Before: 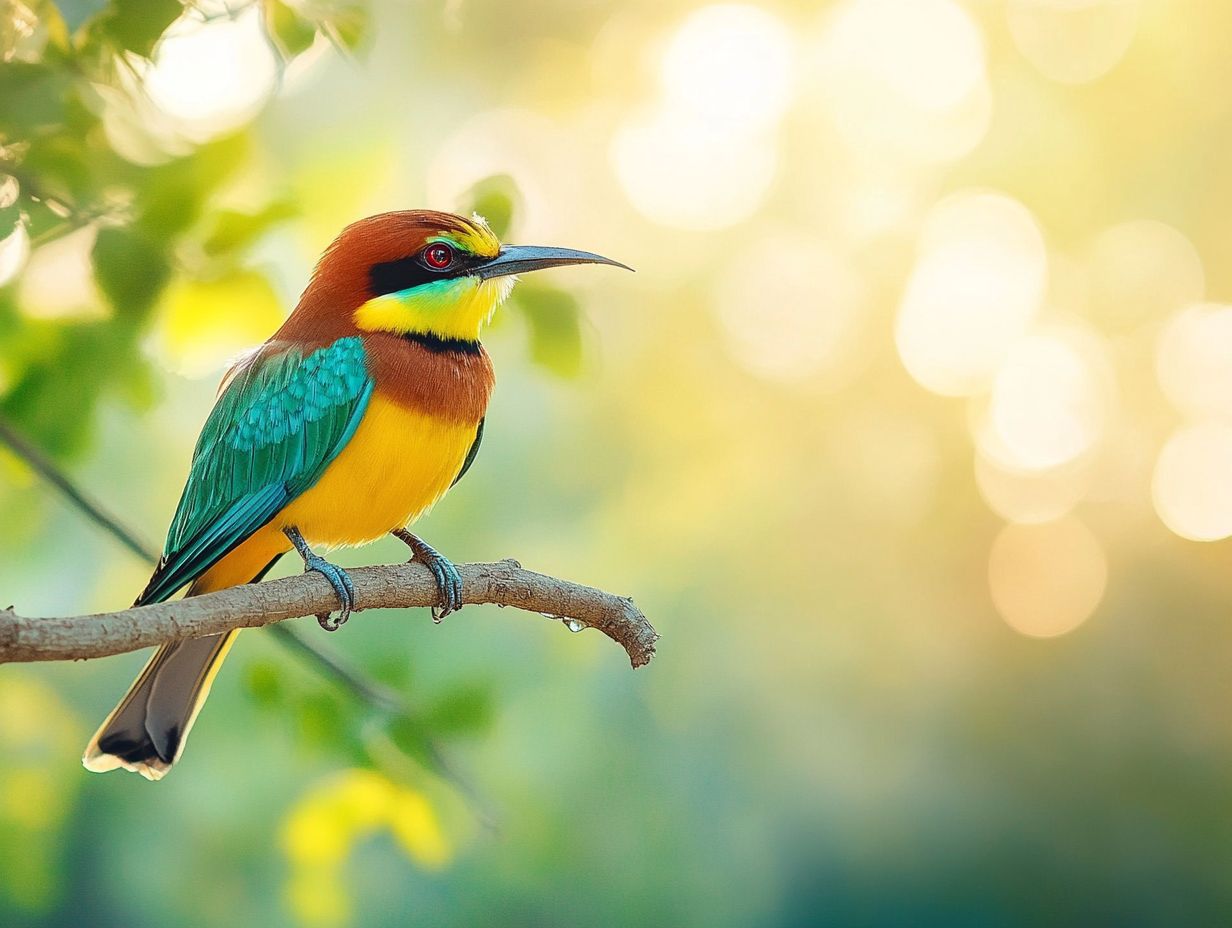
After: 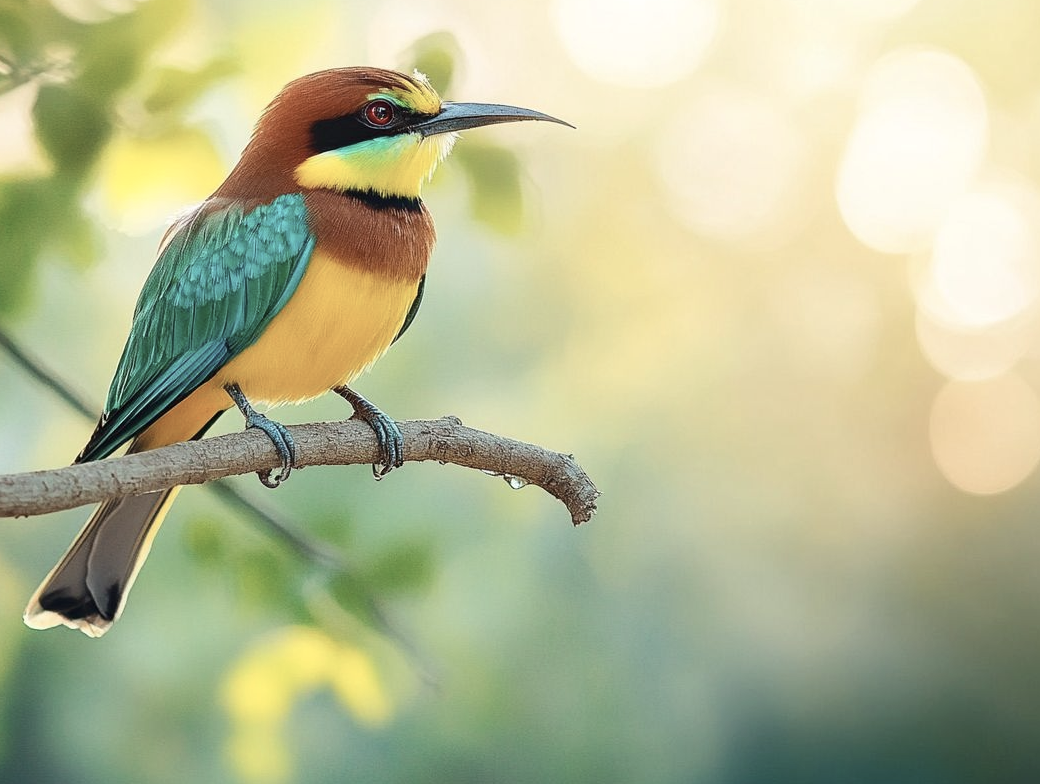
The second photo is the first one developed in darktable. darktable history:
contrast brightness saturation: contrast 0.1, saturation -0.36
exposure: exposure 0.014 EV, compensate highlight preservation false
crop and rotate: left 4.842%, top 15.51%, right 10.668%
